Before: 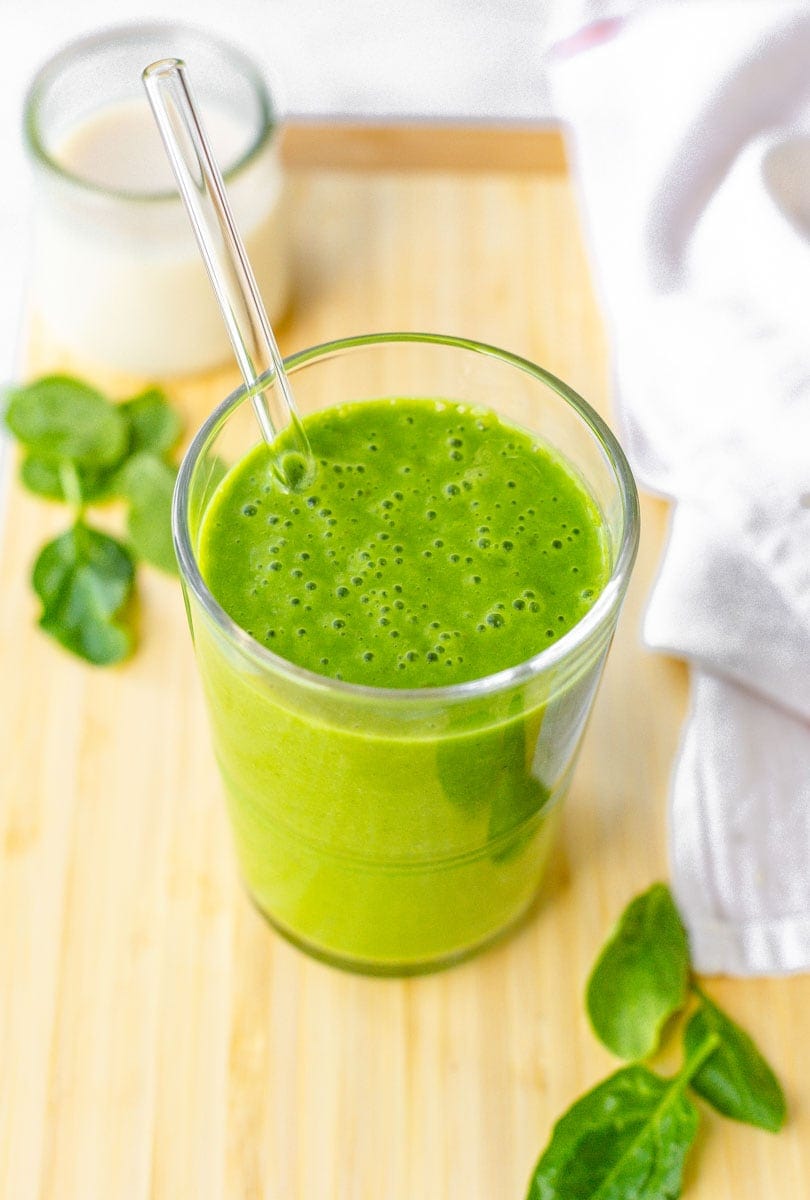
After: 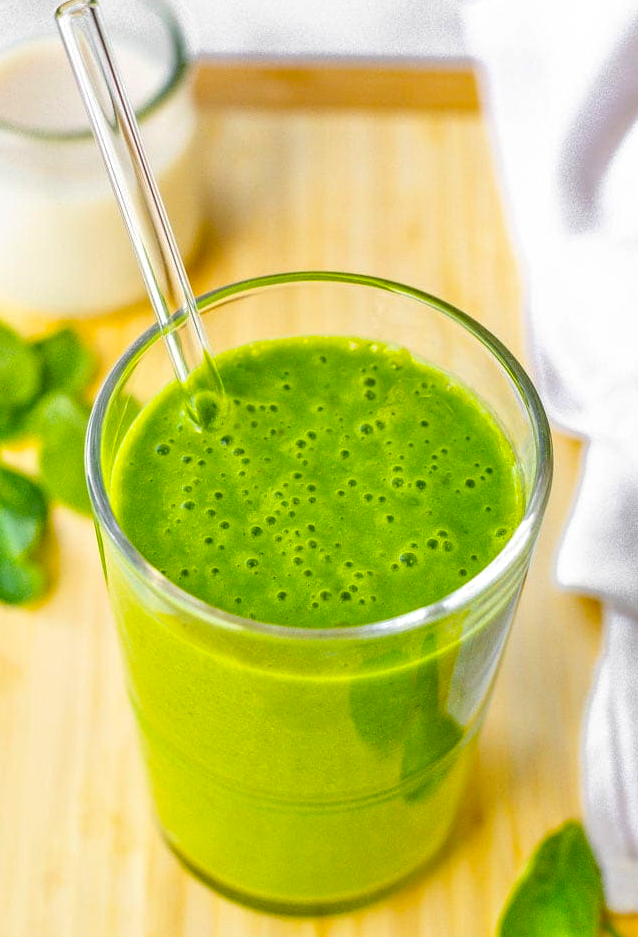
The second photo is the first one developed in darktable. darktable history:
crop and rotate: left 10.77%, top 5.1%, right 10.41%, bottom 16.76%
color balance rgb: perceptual saturation grading › global saturation 25%, global vibrance 20%
tone equalizer: -7 EV 0.15 EV, -6 EV 0.6 EV, -5 EV 1.15 EV, -4 EV 1.33 EV, -3 EV 1.15 EV, -2 EV 0.6 EV, -1 EV 0.15 EV, mask exposure compensation -0.5 EV
shadows and highlights: shadows -88.03, highlights -35.45, shadows color adjustment 99.15%, highlights color adjustment 0%, soften with gaussian
